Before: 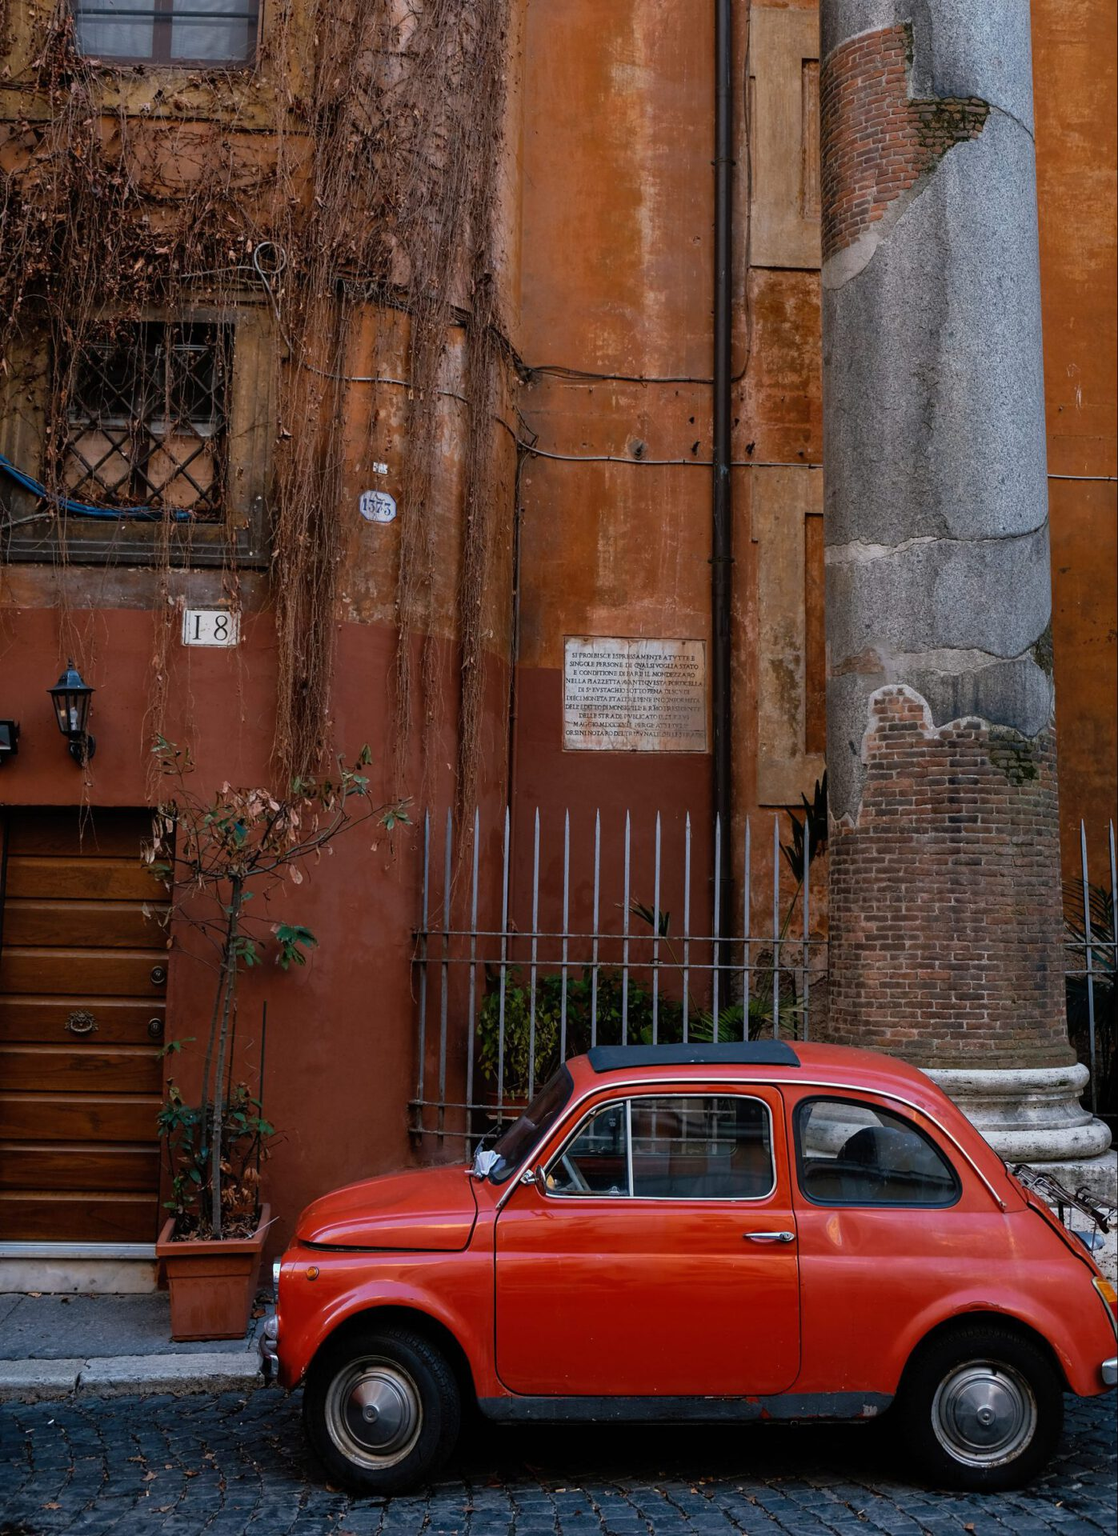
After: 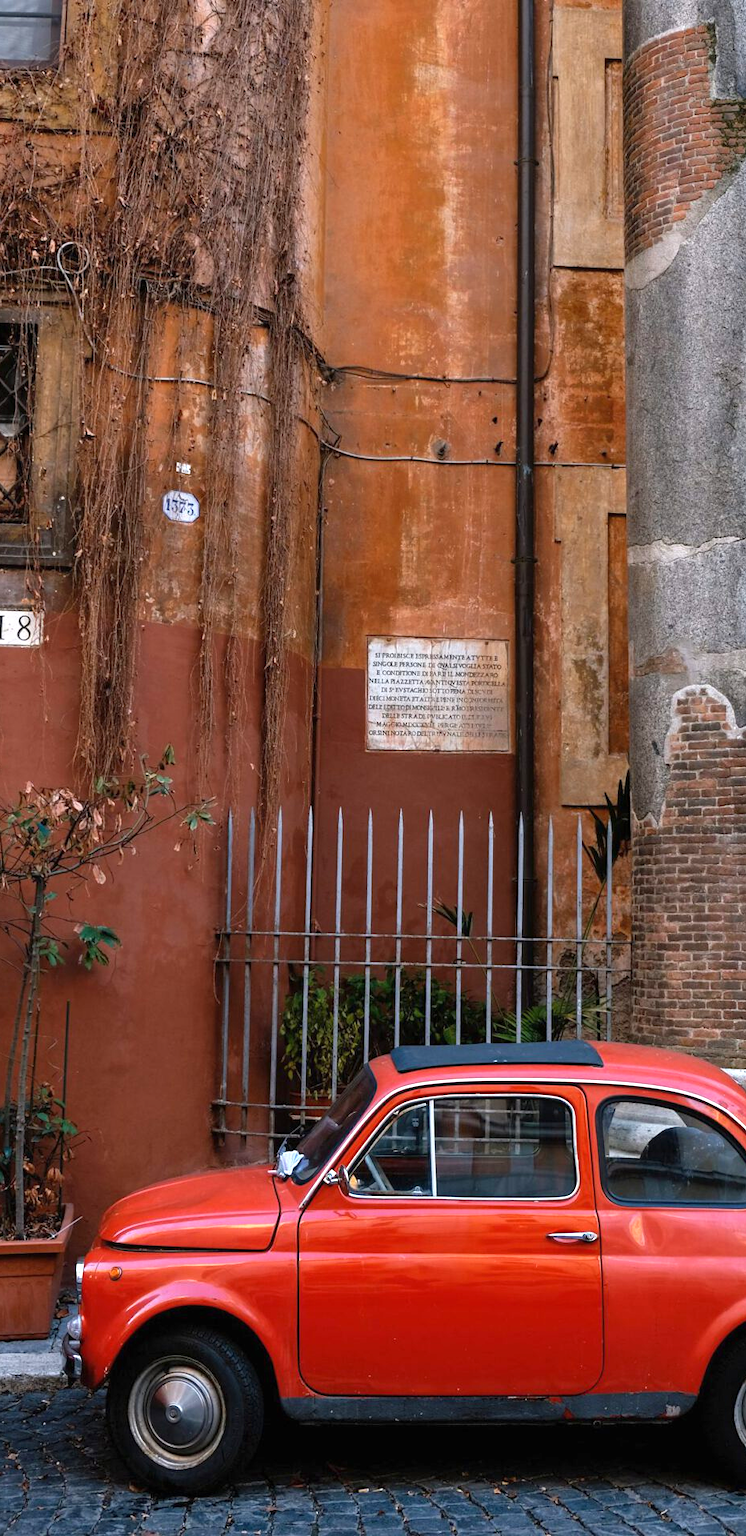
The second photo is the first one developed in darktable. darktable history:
exposure: black level correction 0, exposure 0.877 EV, compensate exposure bias true, compensate highlight preservation false
crop and rotate: left 17.732%, right 15.423%
